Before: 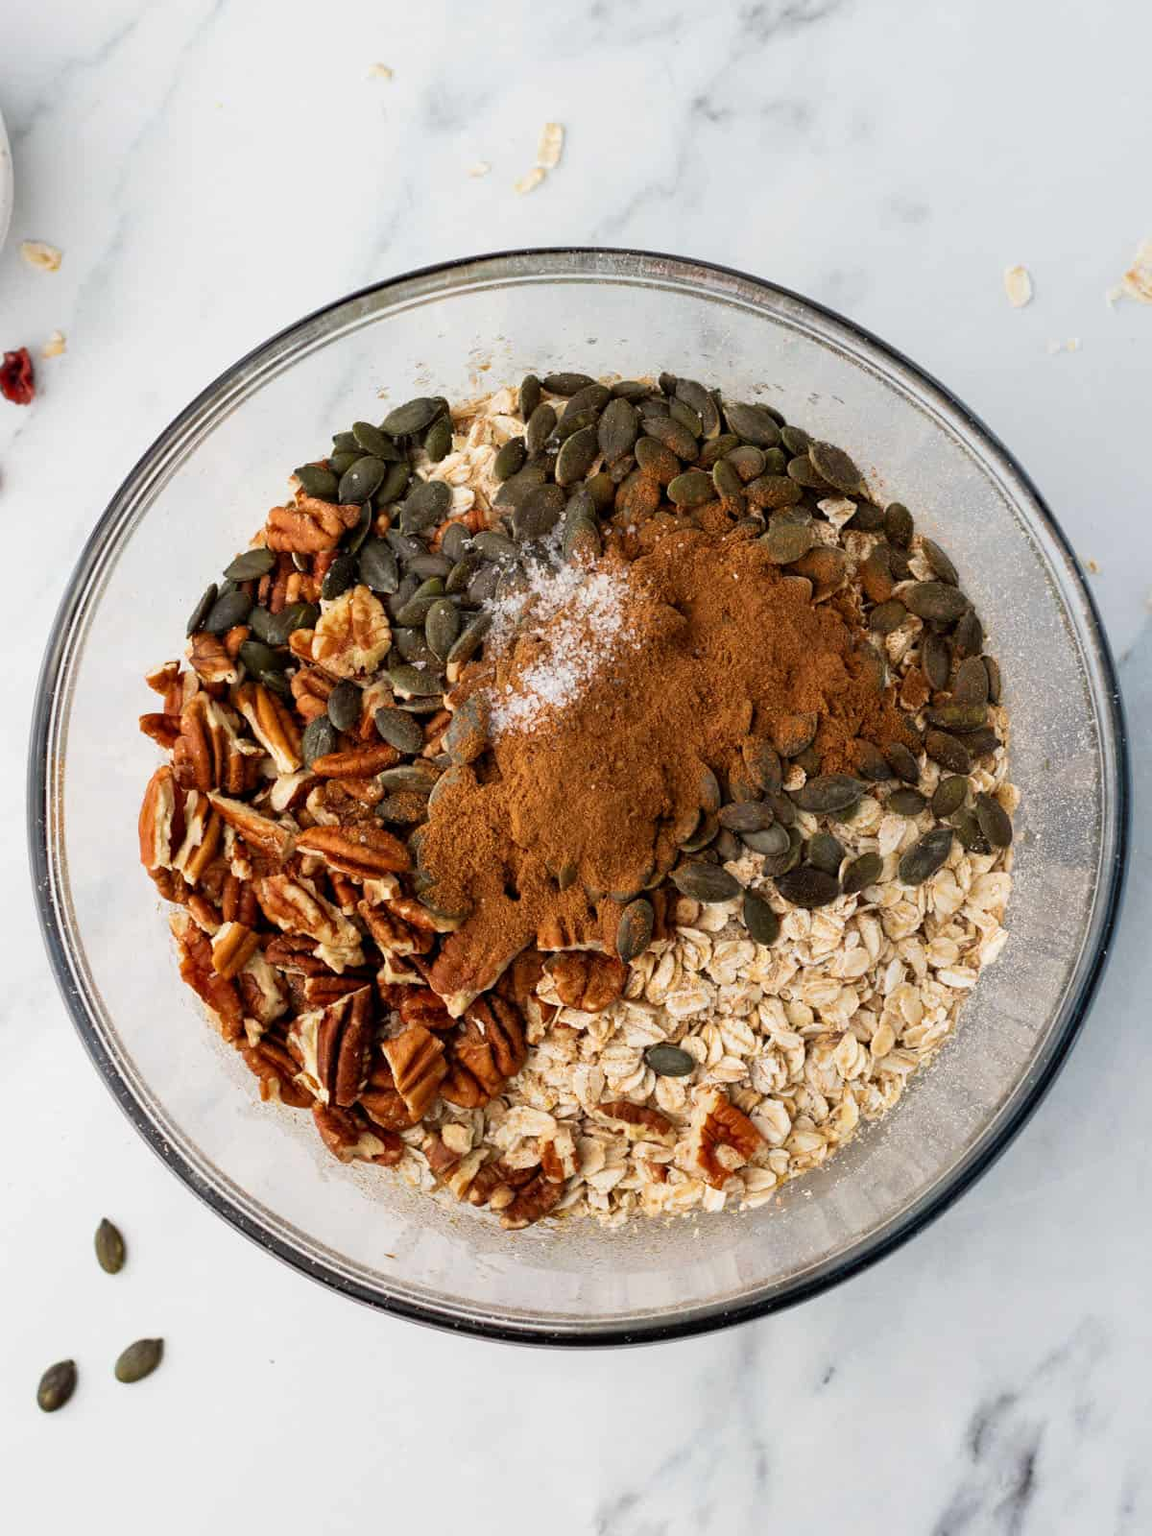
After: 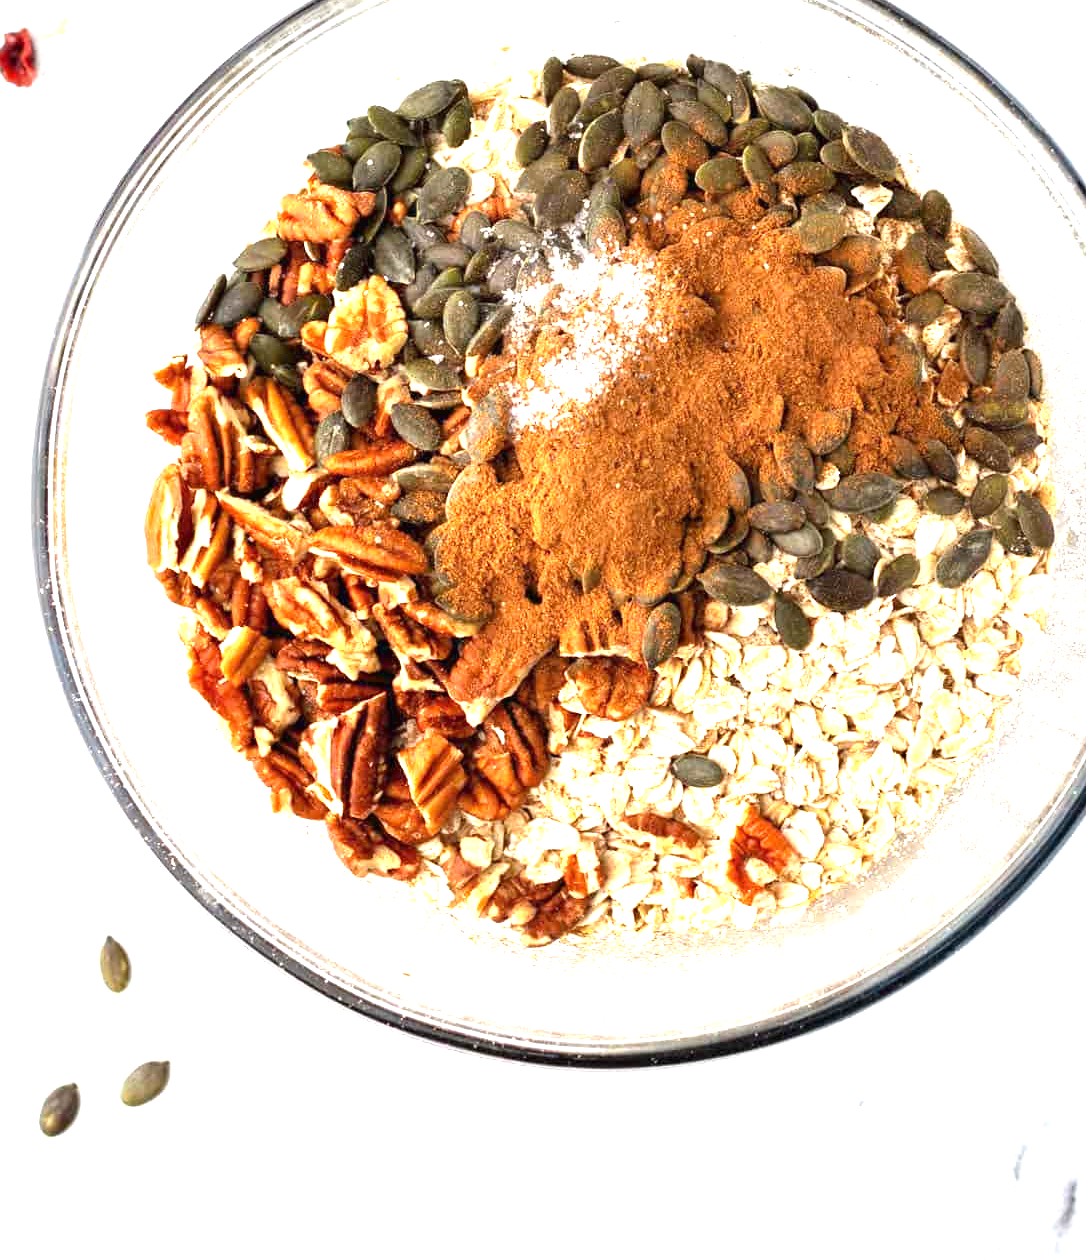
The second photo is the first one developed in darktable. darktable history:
crop: top 20.916%, right 9.437%, bottom 0.316%
exposure: black level correction 0, exposure 1.625 EV, compensate exposure bias true, compensate highlight preservation false
